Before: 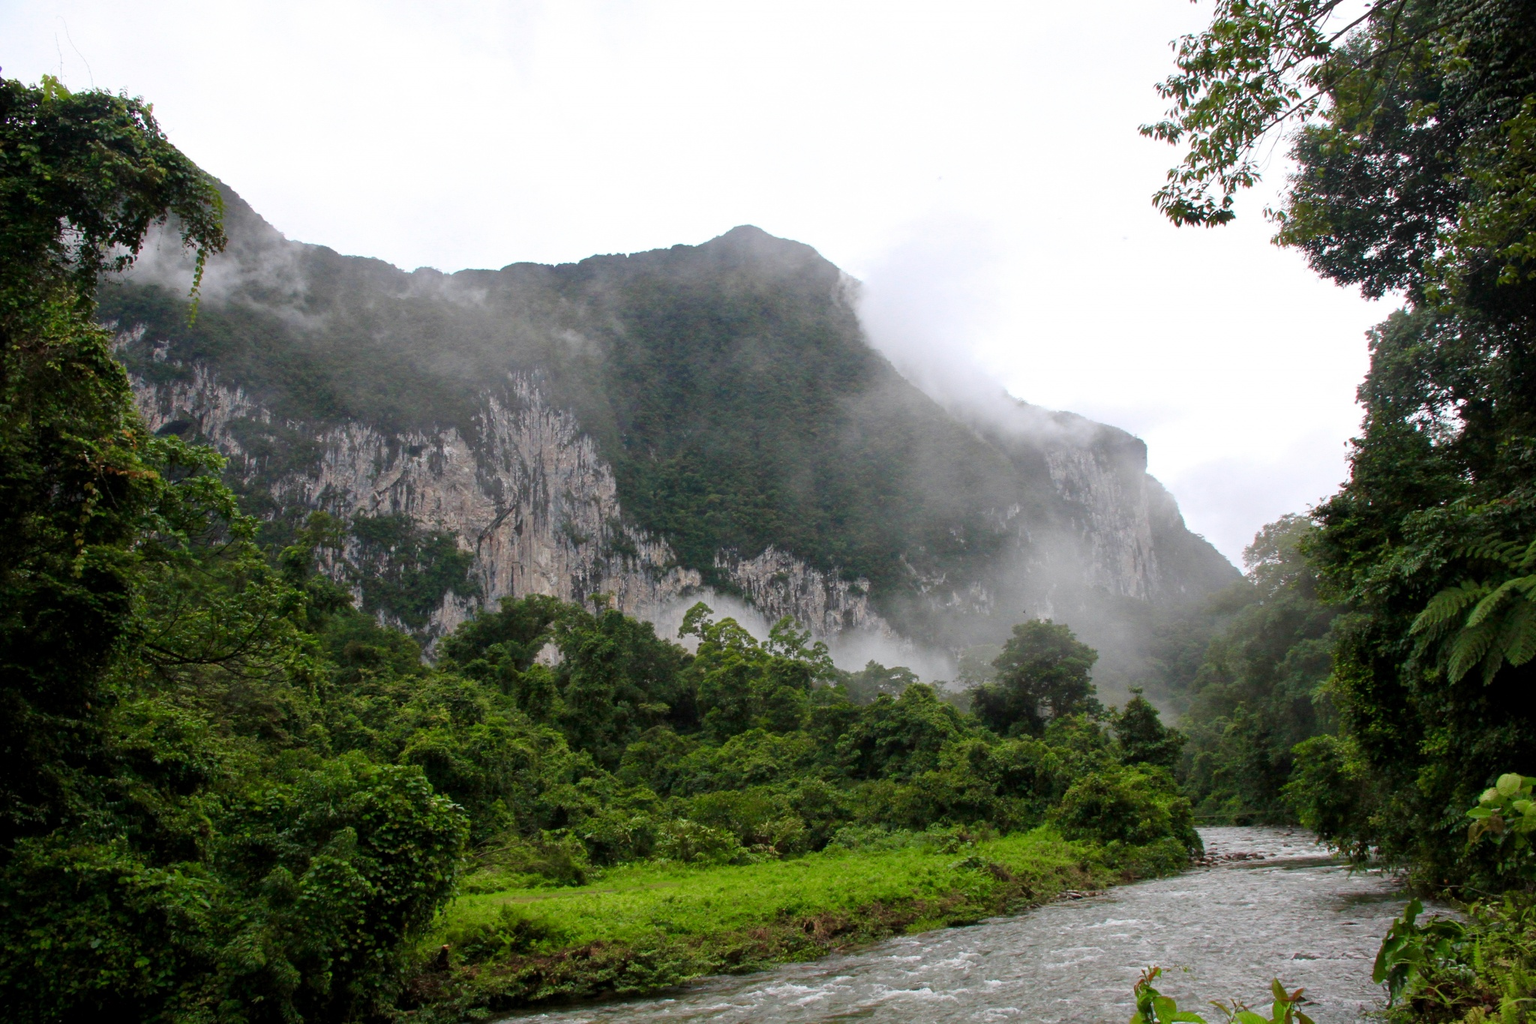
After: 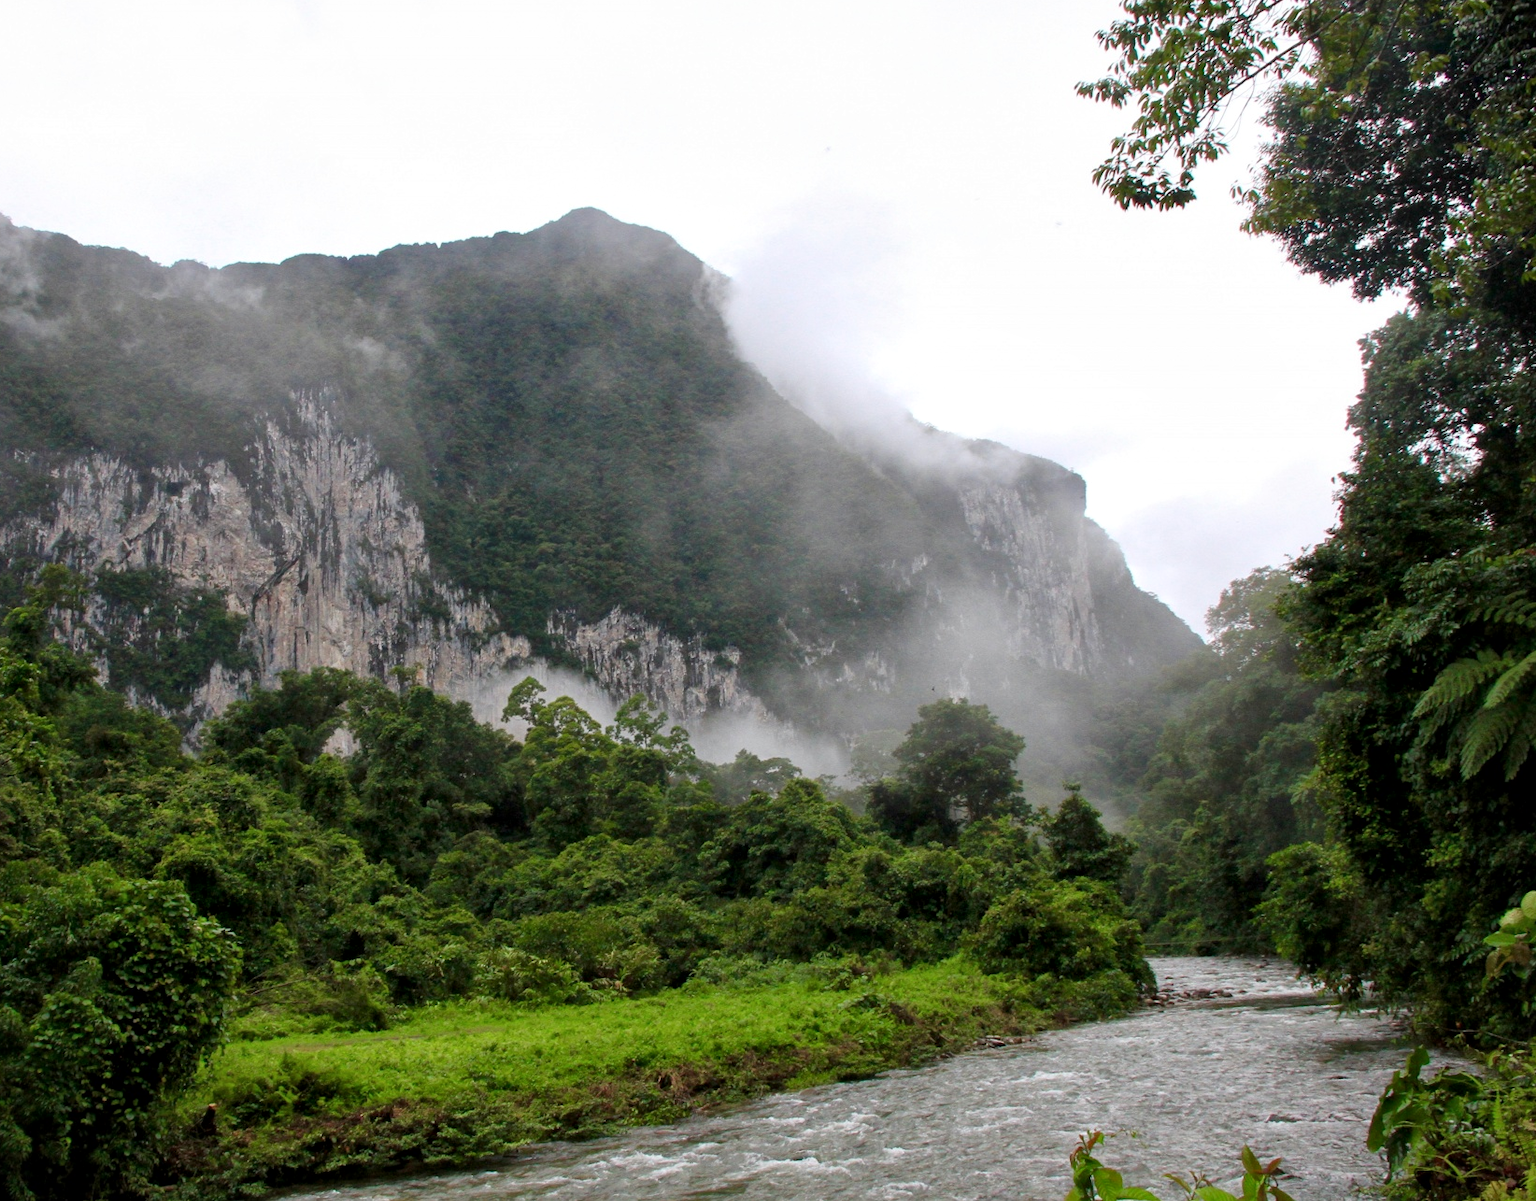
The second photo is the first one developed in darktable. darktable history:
exposure: exposure -0.01 EV, compensate highlight preservation false
local contrast: mode bilateral grid, contrast 20, coarseness 50, detail 120%, midtone range 0.2
crop and rotate: left 17.959%, top 5.771%, right 1.742%
